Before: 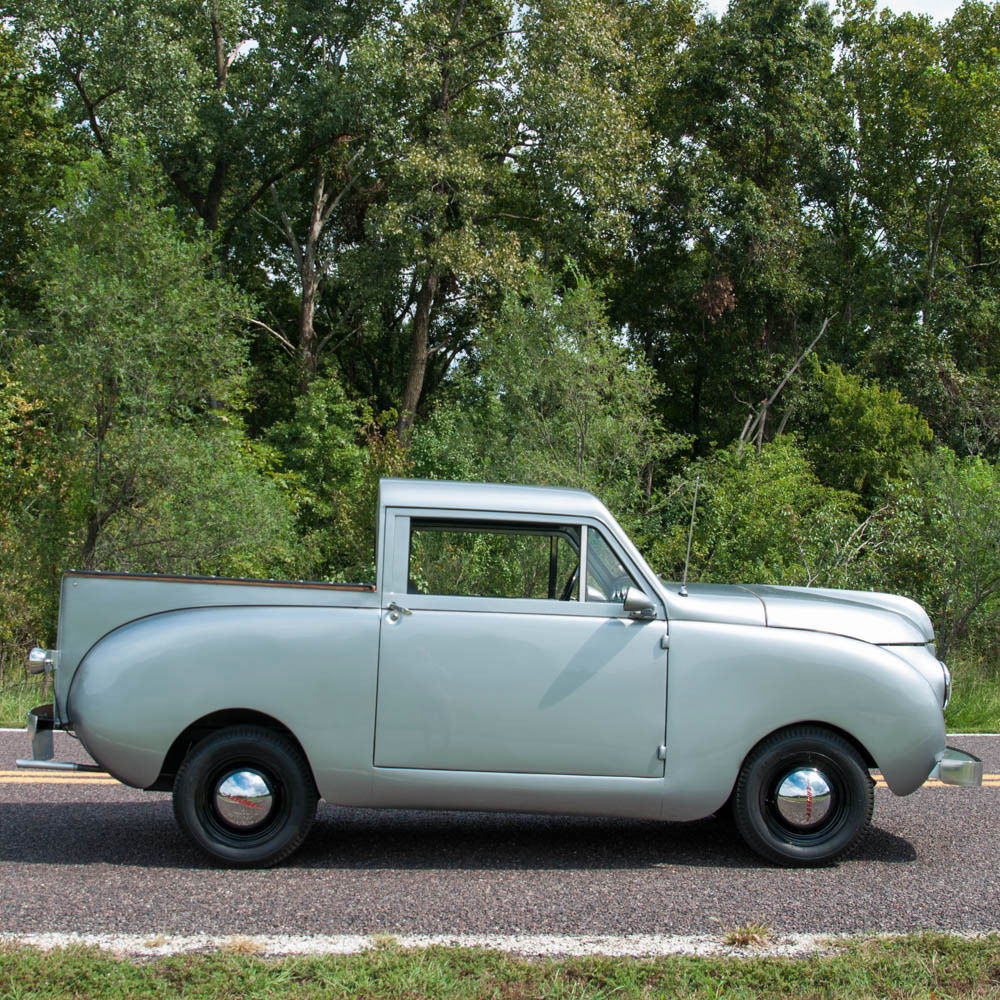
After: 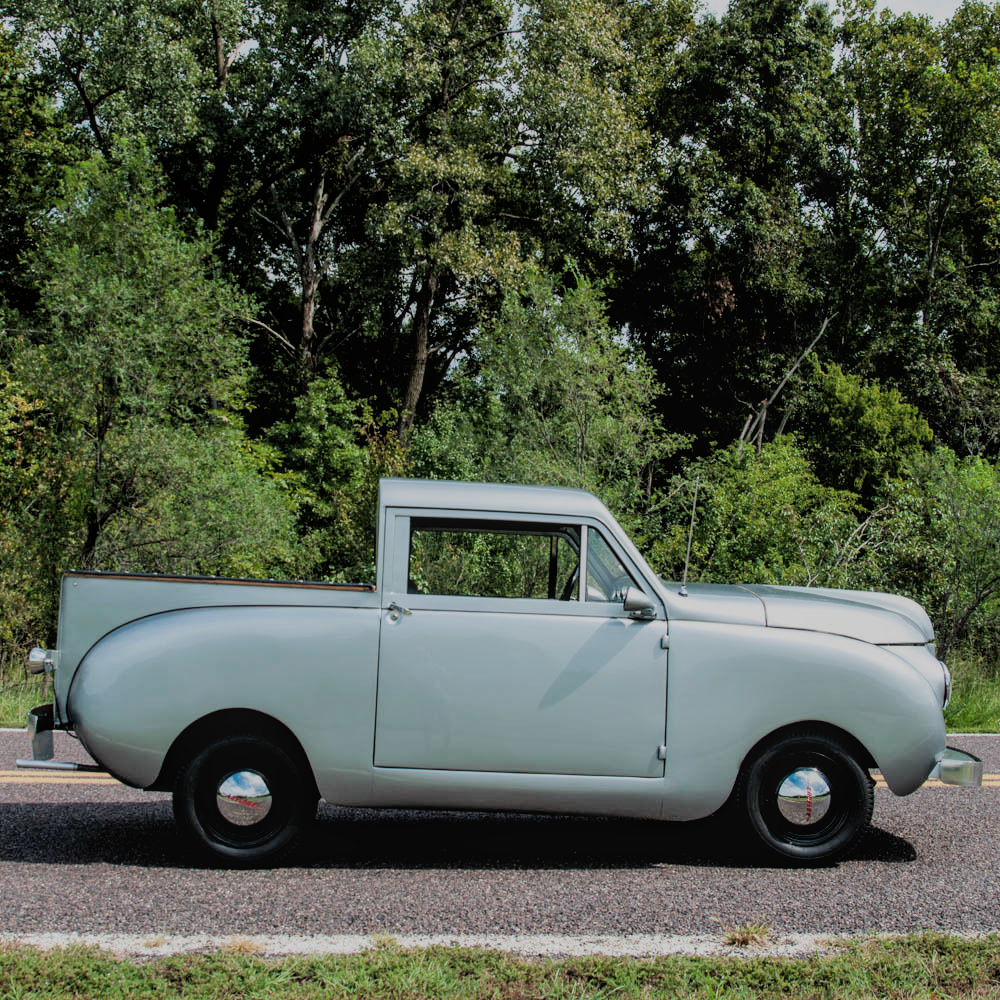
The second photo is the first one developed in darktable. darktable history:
filmic rgb: black relative exposure -4.14 EV, white relative exposure 5.1 EV, hardness 2.11, contrast 1.165
local contrast: detail 110%
